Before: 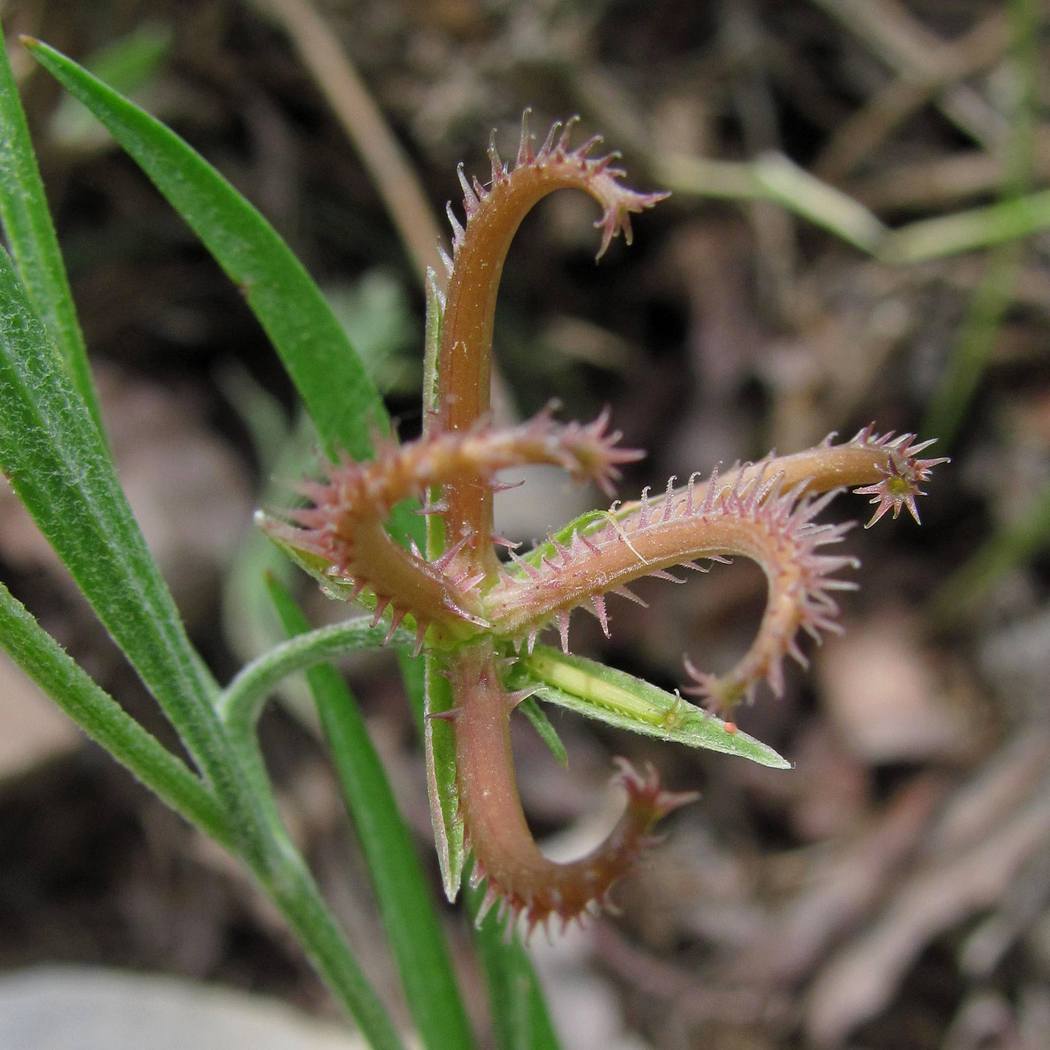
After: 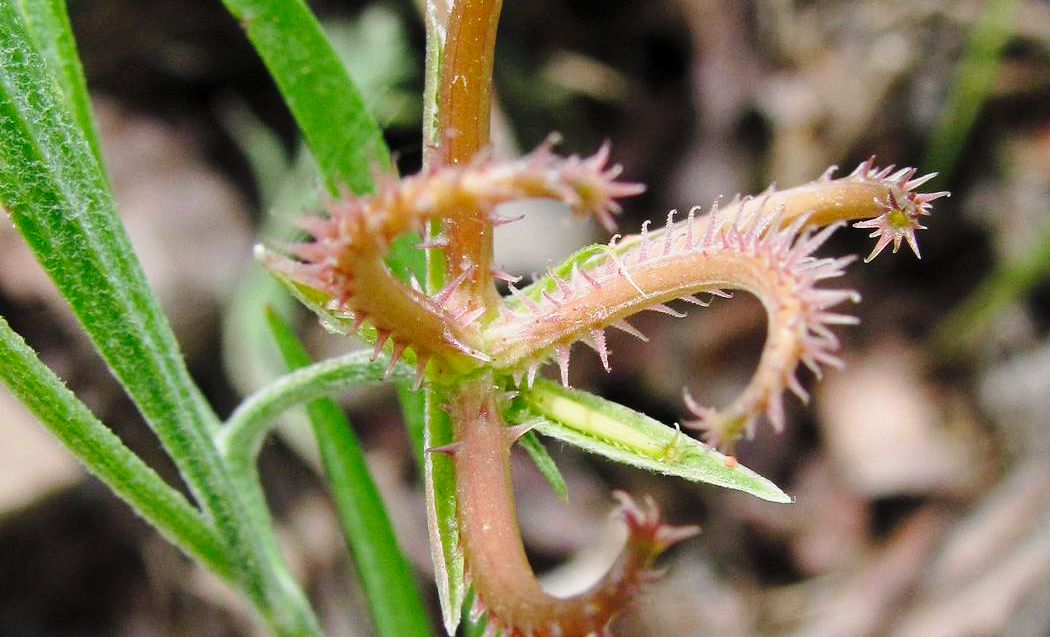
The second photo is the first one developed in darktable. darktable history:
base curve: curves: ch0 [(0, 0) (0.028, 0.03) (0.121, 0.232) (0.46, 0.748) (0.859, 0.968) (1, 1)], preserve colors none
crop and rotate: top 25.357%, bottom 13.942%
